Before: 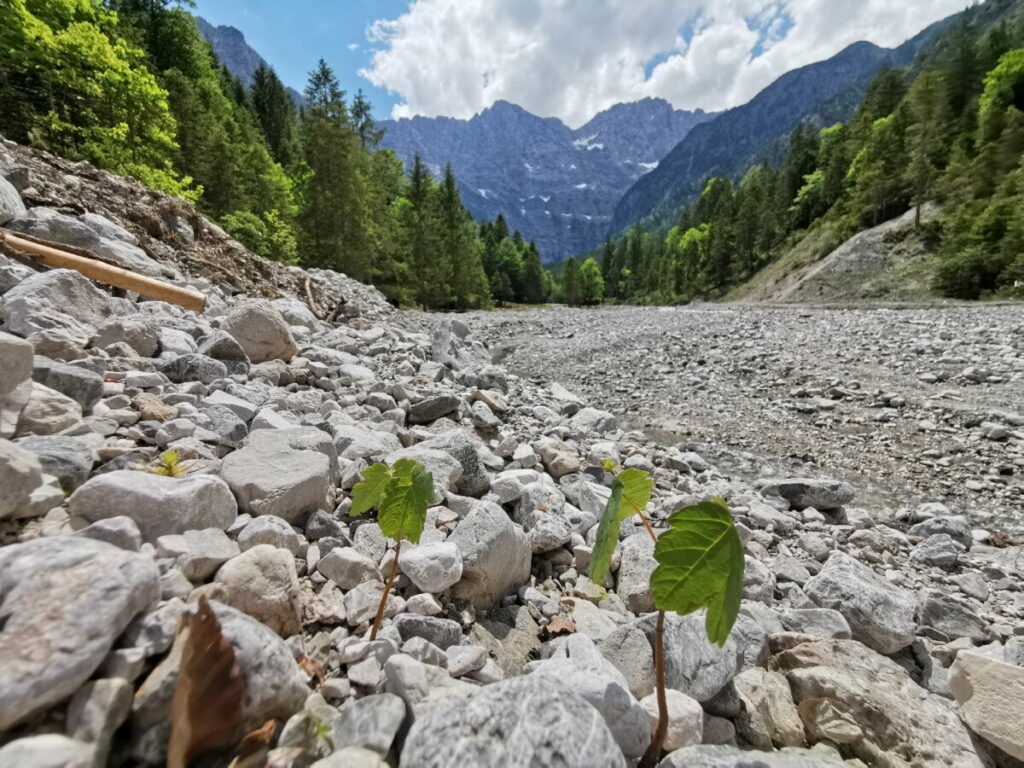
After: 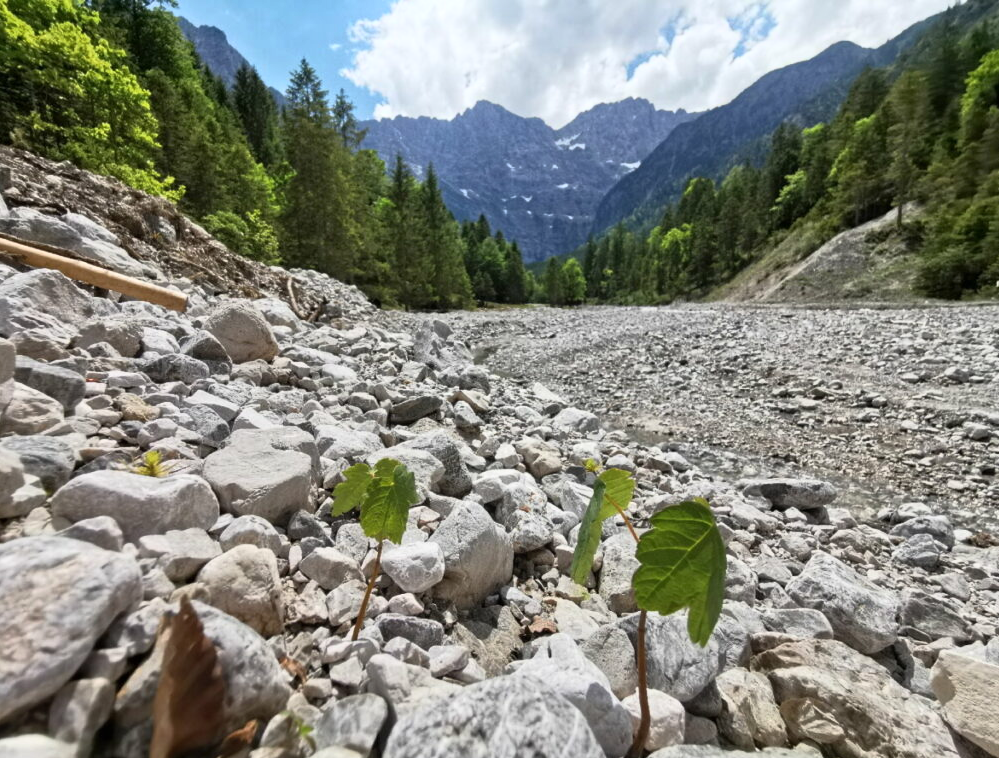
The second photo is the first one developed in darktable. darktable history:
crop and rotate: left 1.774%, right 0.633%, bottom 1.28%
base curve: curves: ch0 [(0, 0) (0.257, 0.25) (0.482, 0.586) (0.757, 0.871) (1, 1)]
bloom: size 9%, threshold 100%, strength 7%
